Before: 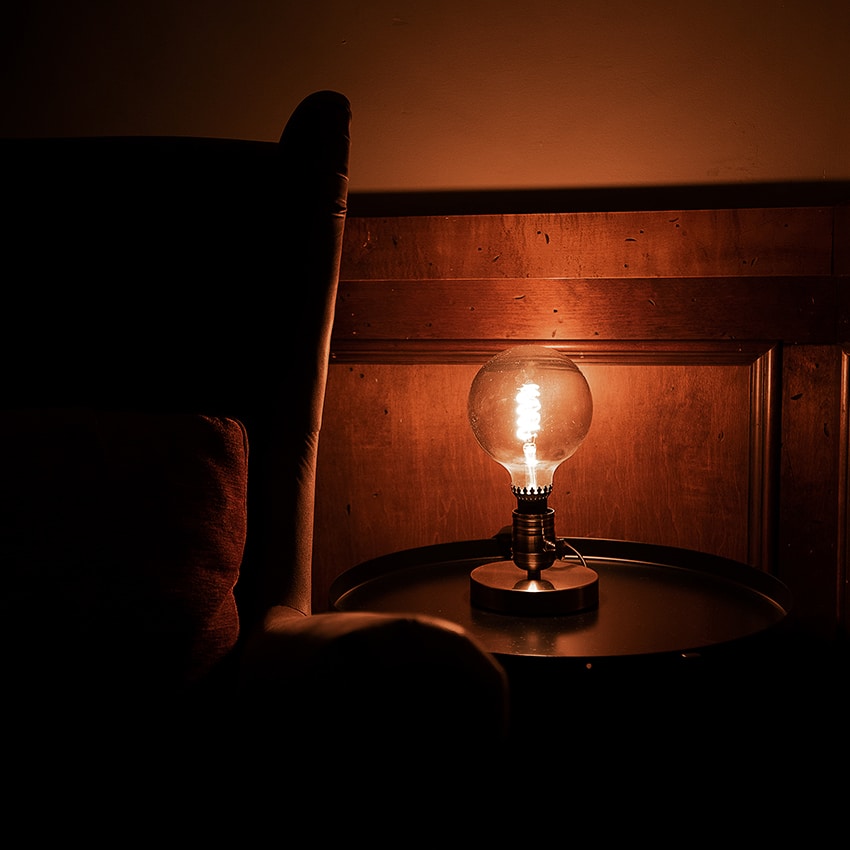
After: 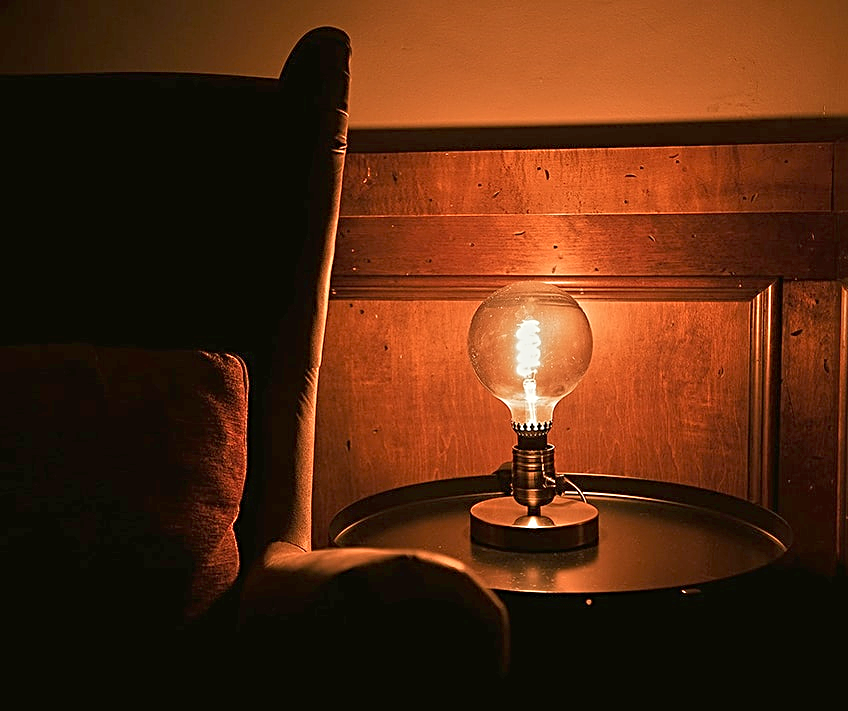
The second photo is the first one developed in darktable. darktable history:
crop: top 7.625%, bottom 8.027%
tone equalizer: -8 EV 2 EV, -7 EV 2 EV, -6 EV 2 EV, -5 EV 2 EV, -4 EV 2 EV, -3 EV 1.5 EV, -2 EV 1 EV, -1 EV 0.5 EV
sharpen: radius 2.767
color balance: mode lift, gamma, gain (sRGB), lift [1.04, 1, 1, 0.97], gamma [1.01, 1, 1, 0.97], gain [0.96, 1, 1, 0.97]
